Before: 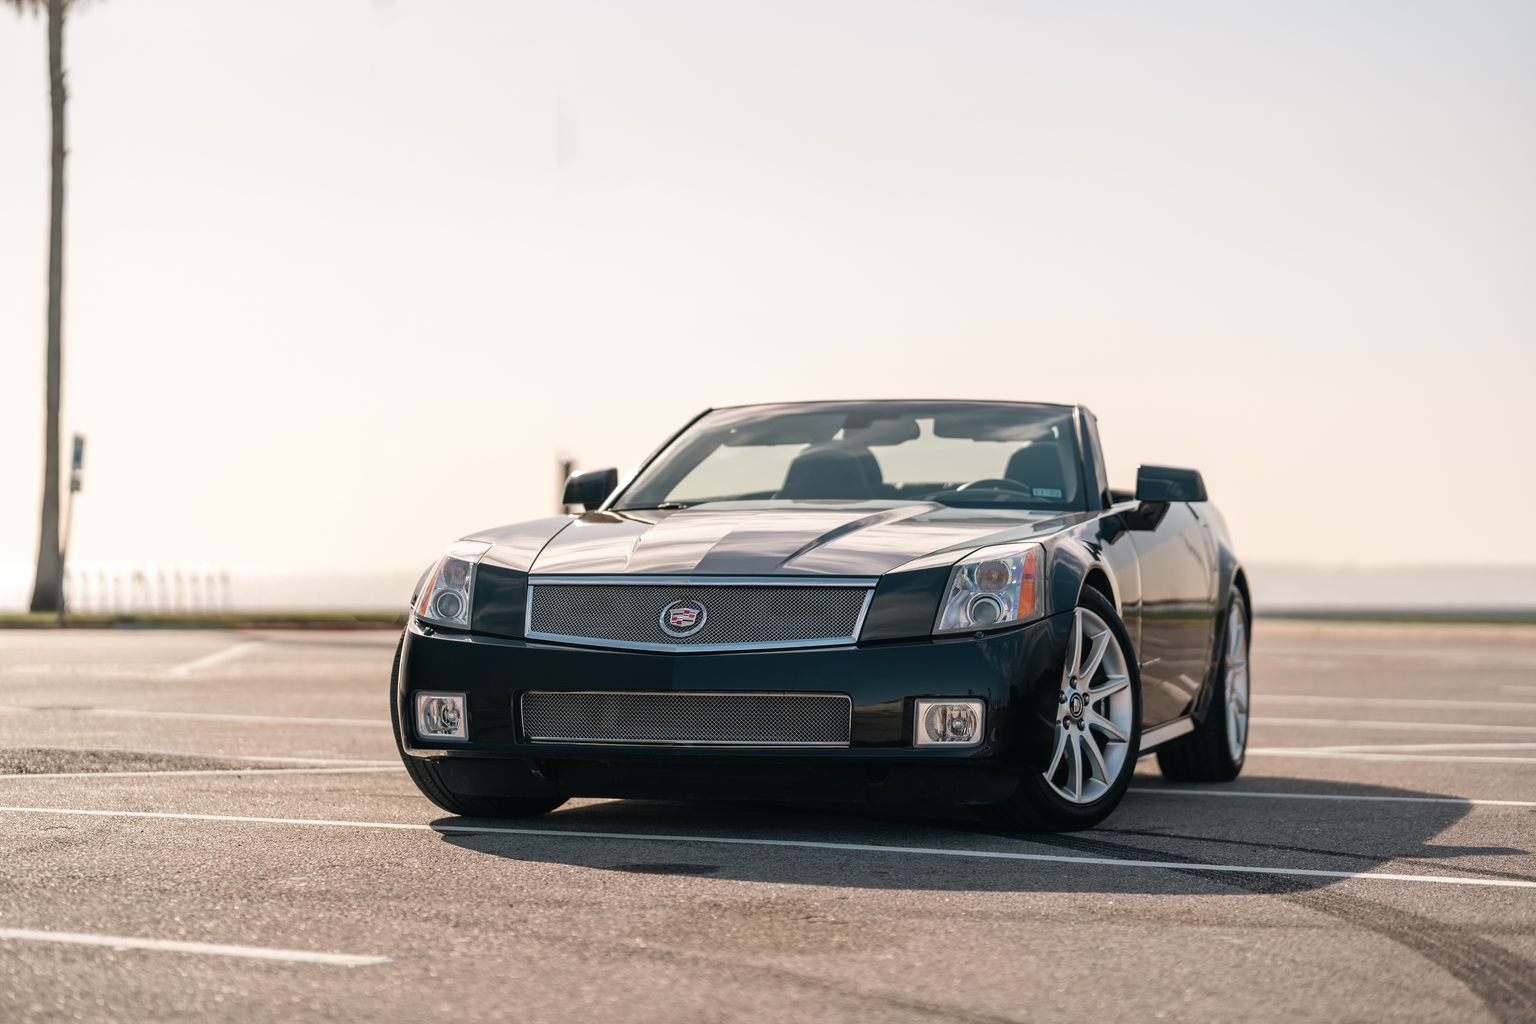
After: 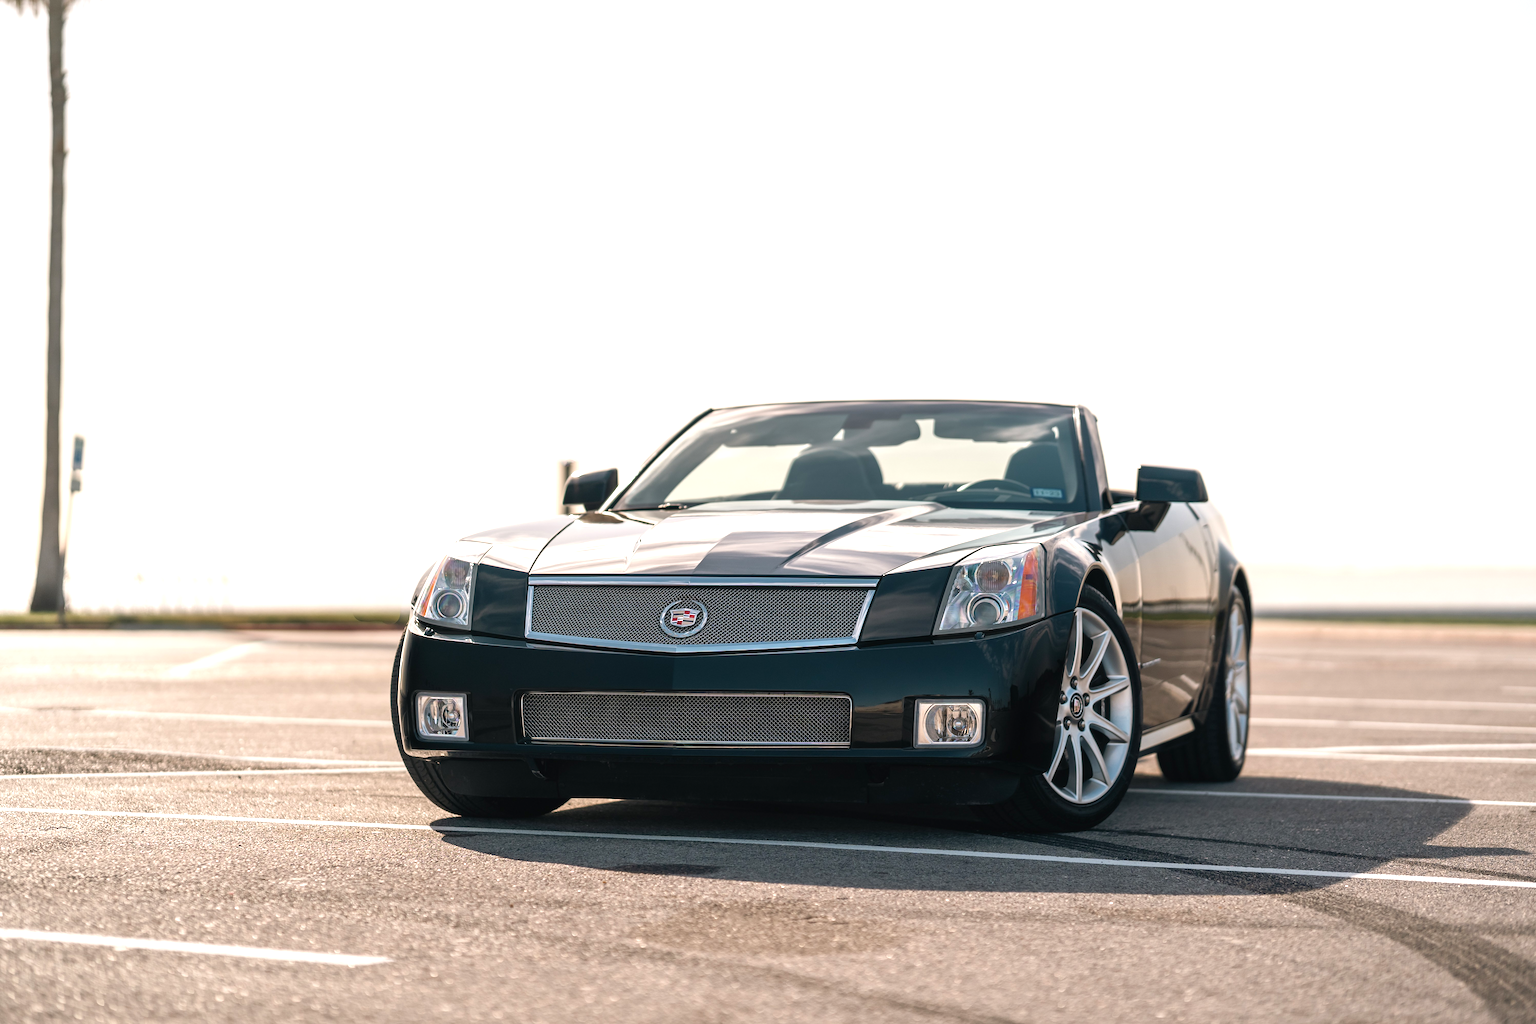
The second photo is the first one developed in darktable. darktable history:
exposure: exposure 0.604 EV, compensate highlight preservation false
tone curve: curves: ch0 [(0, 0) (0.641, 0.595) (1, 1)], color space Lab, independent channels, preserve colors none
